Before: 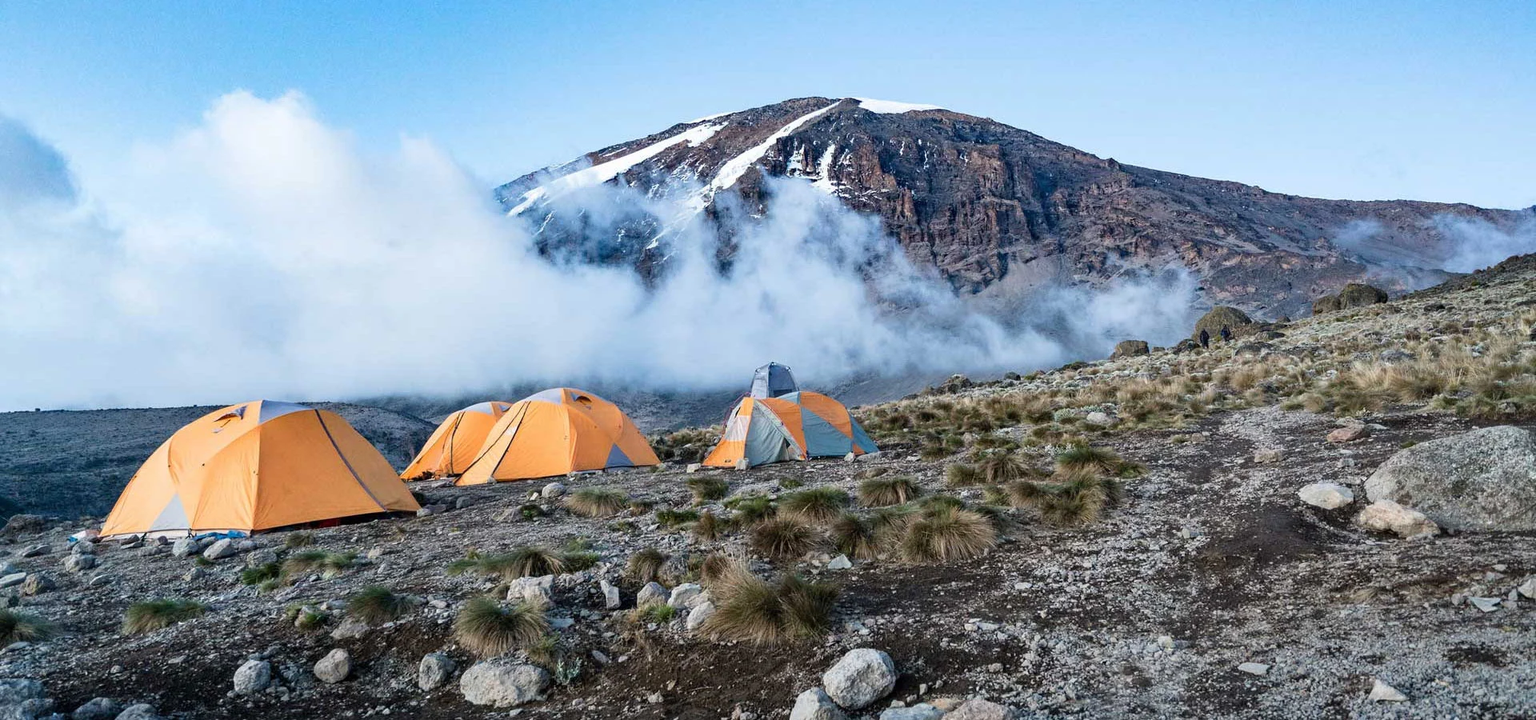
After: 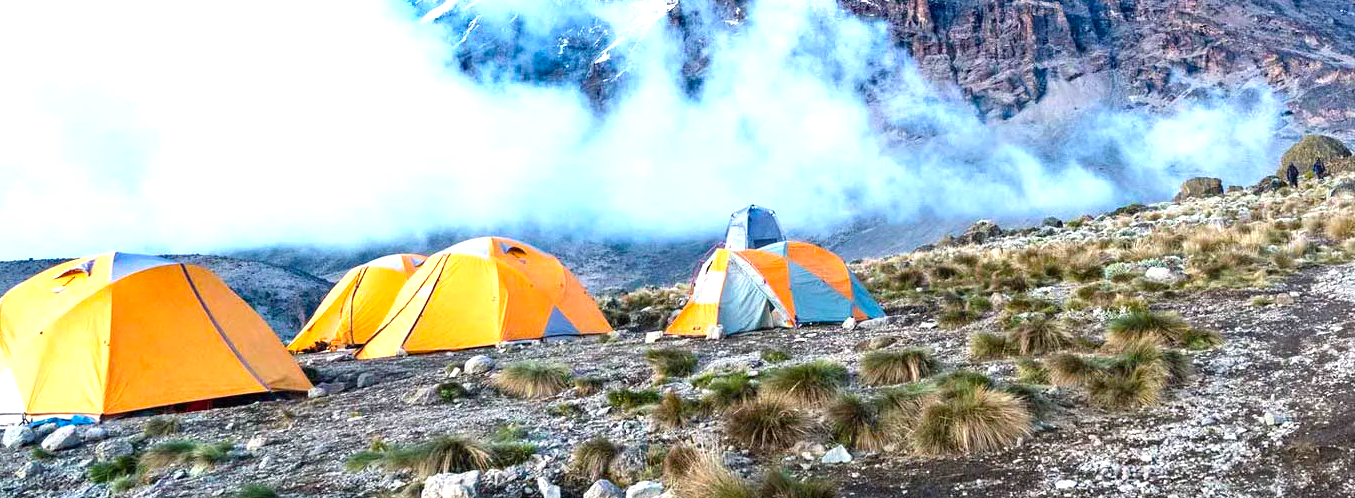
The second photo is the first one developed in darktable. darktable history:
exposure: black level correction 0, exposure 1.015 EV, compensate exposure bias true, compensate highlight preservation false
crop: left 11.123%, top 27.61%, right 18.3%, bottom 17.034%
color balance rgb: perceptual saturation grading › global saturation 25%, global vibrance 20%
